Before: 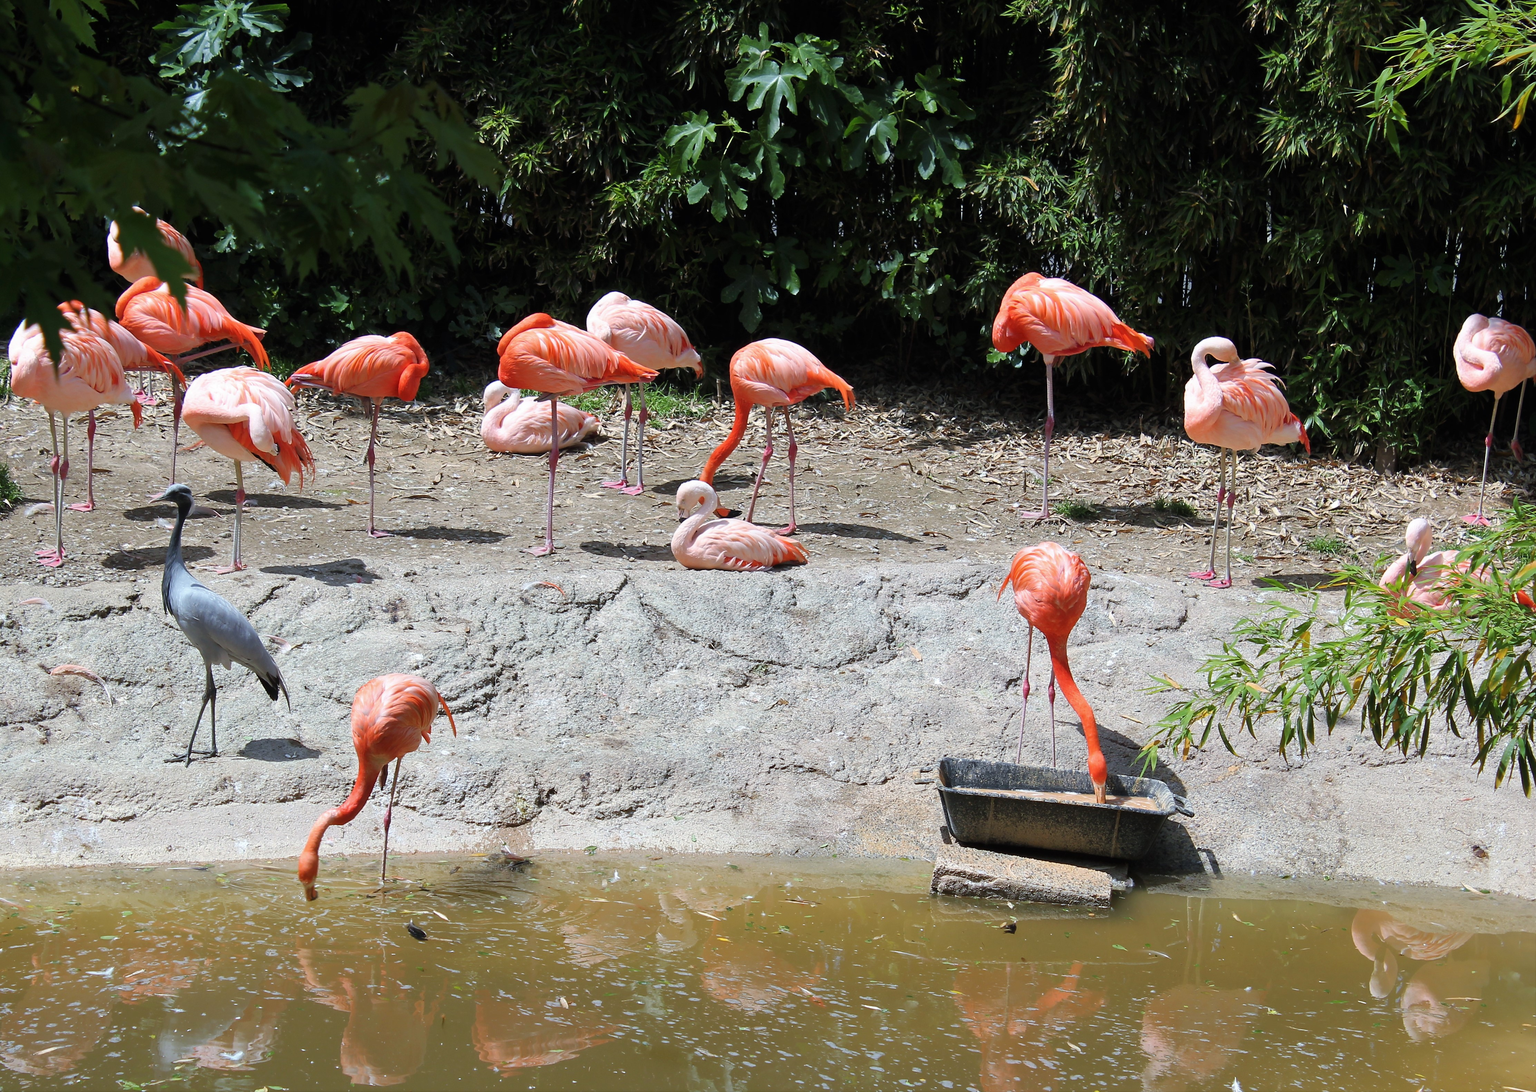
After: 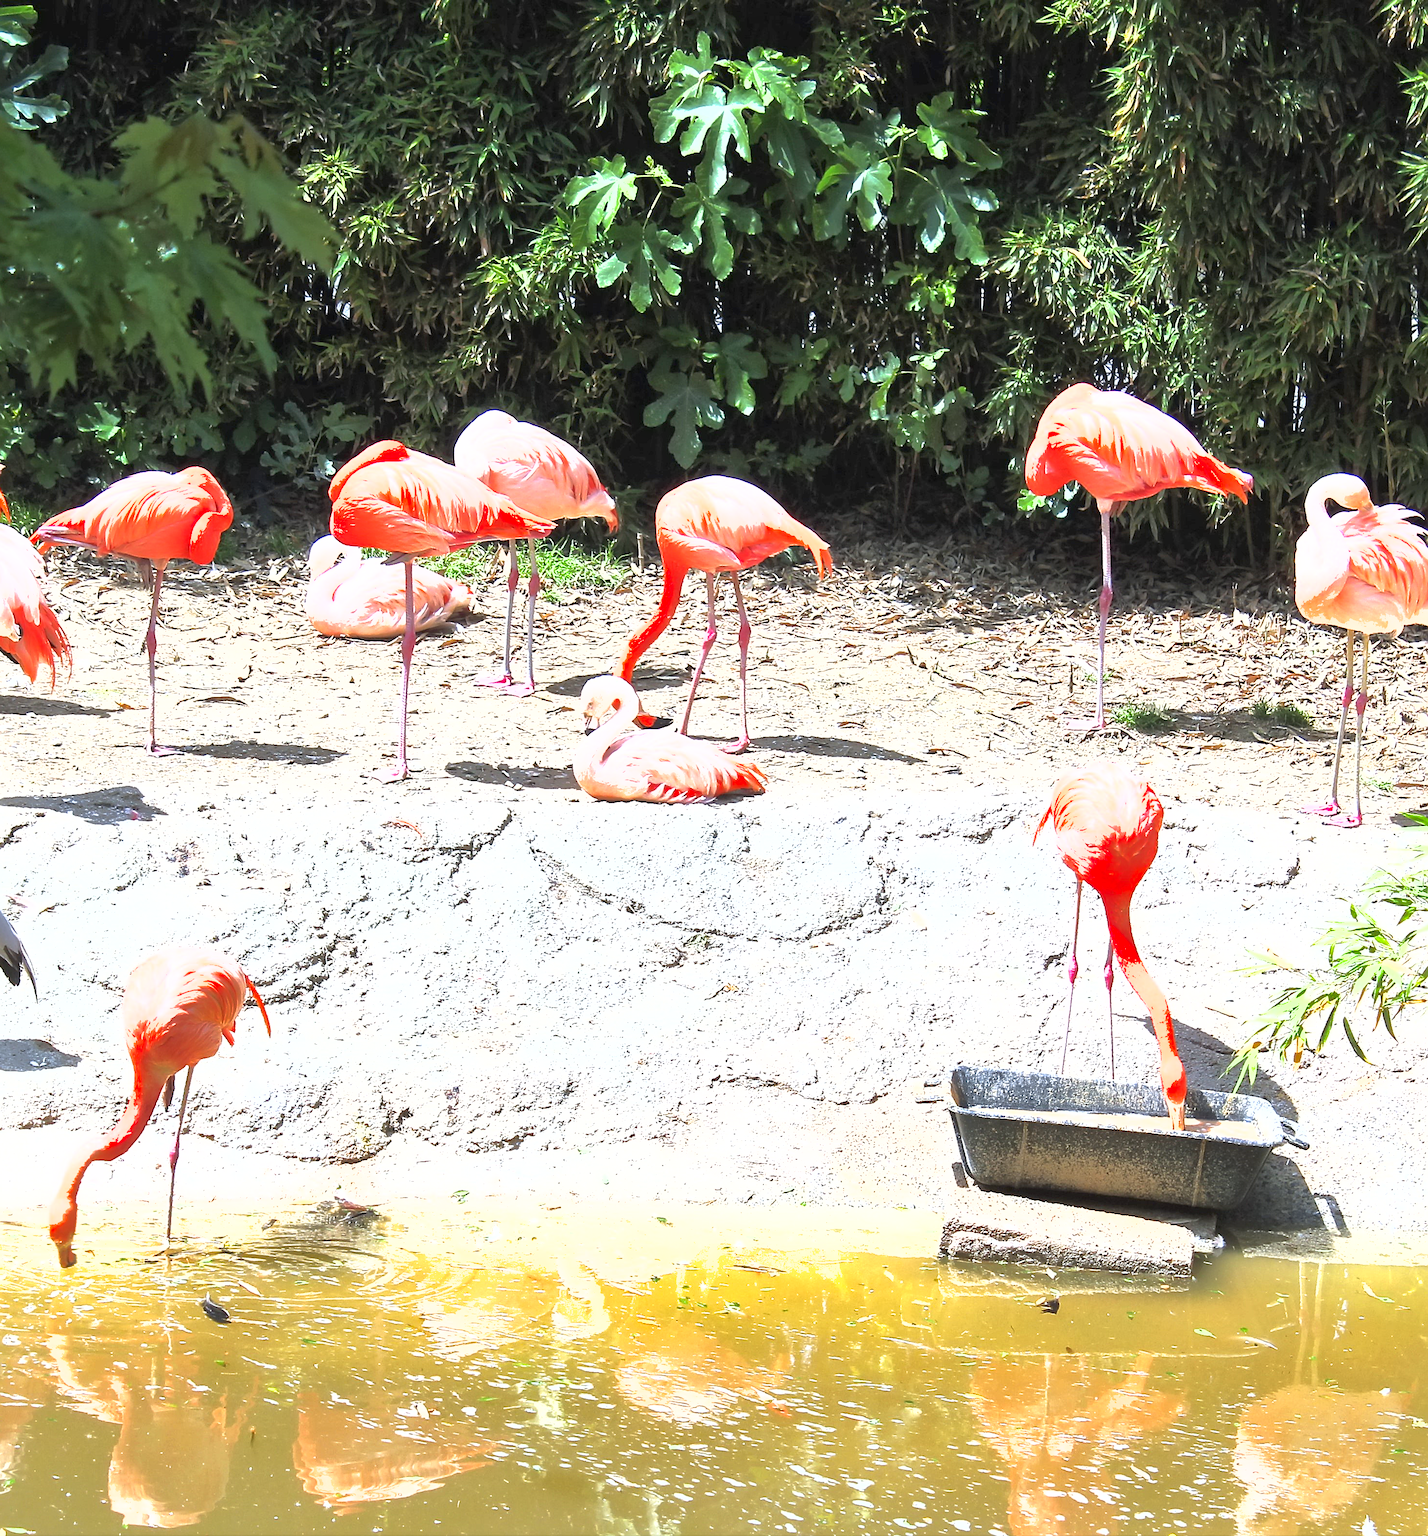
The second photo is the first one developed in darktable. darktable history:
crop: left 17.186%, right 16.727%
shadows and highlights: on, module defaults
sharpen: on, module defaults
contrast equalizer: octaves 7, y [[0.5 ×6], [0.5 ×6], [0.5 ×6], [0 ×6], [0, 0, 0, 0.581, 0.011, 0]]
exposure: black level correction 0, exposure 1.977 EV, compensate highlight preservation false
